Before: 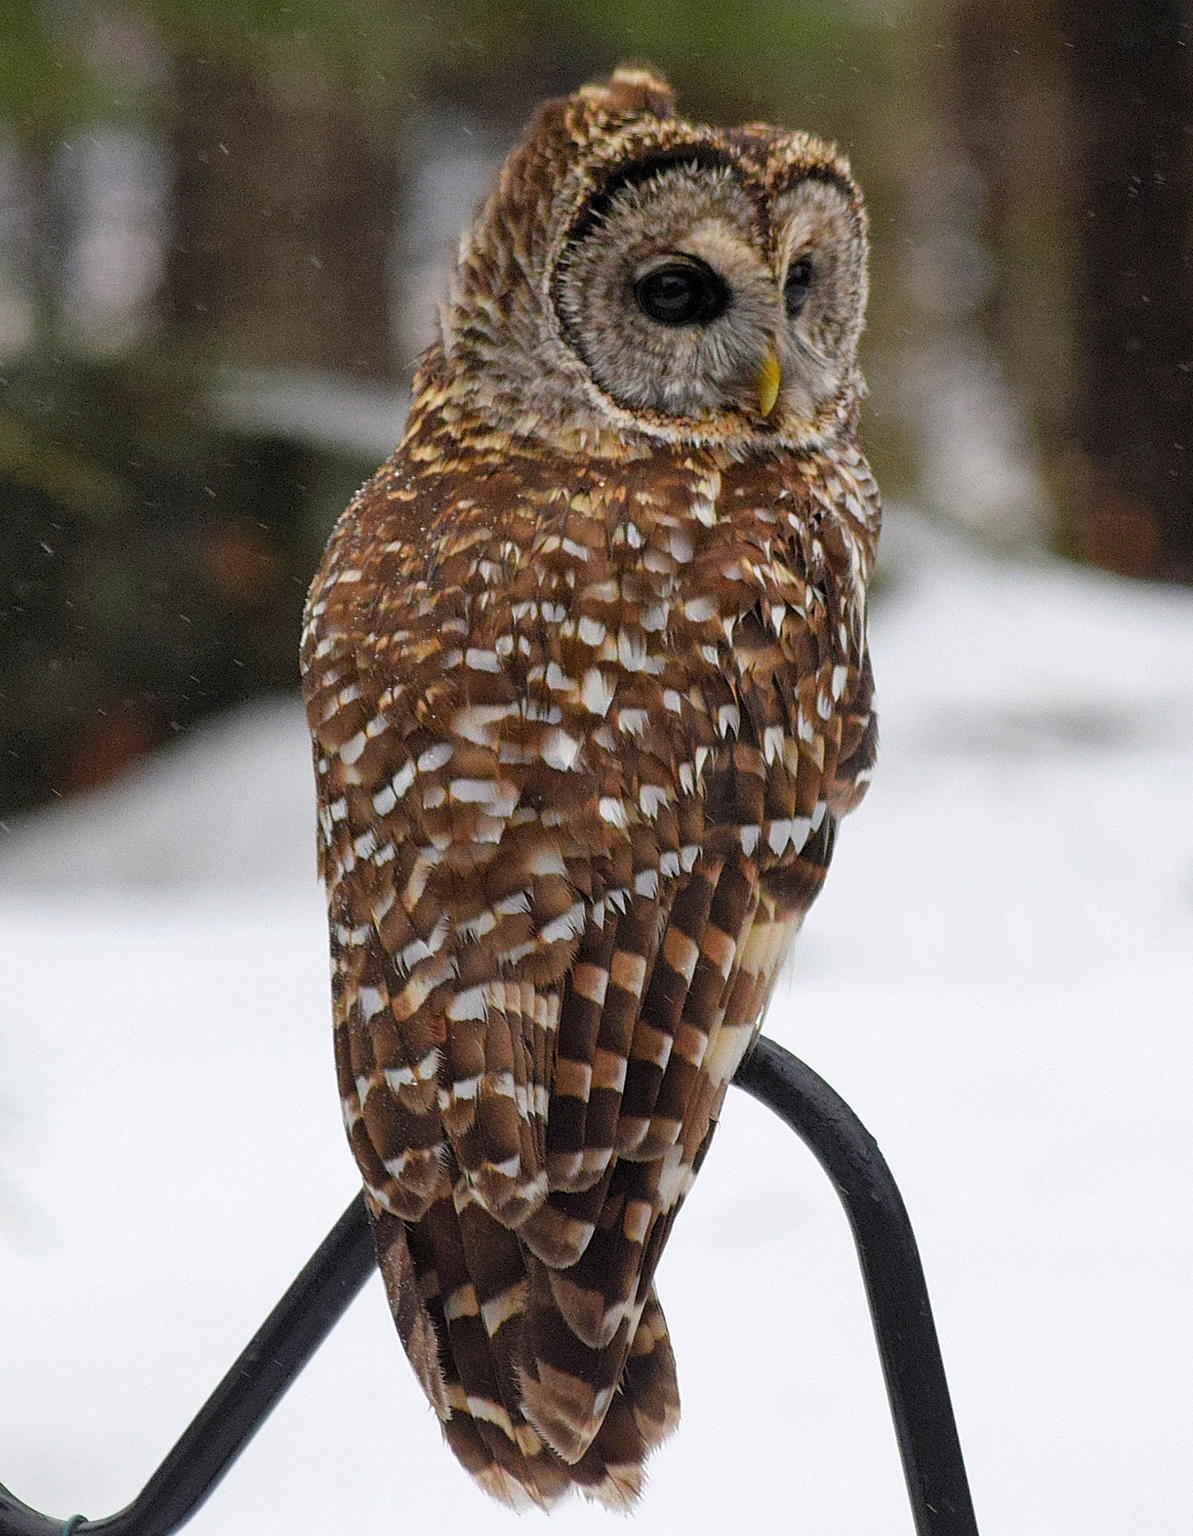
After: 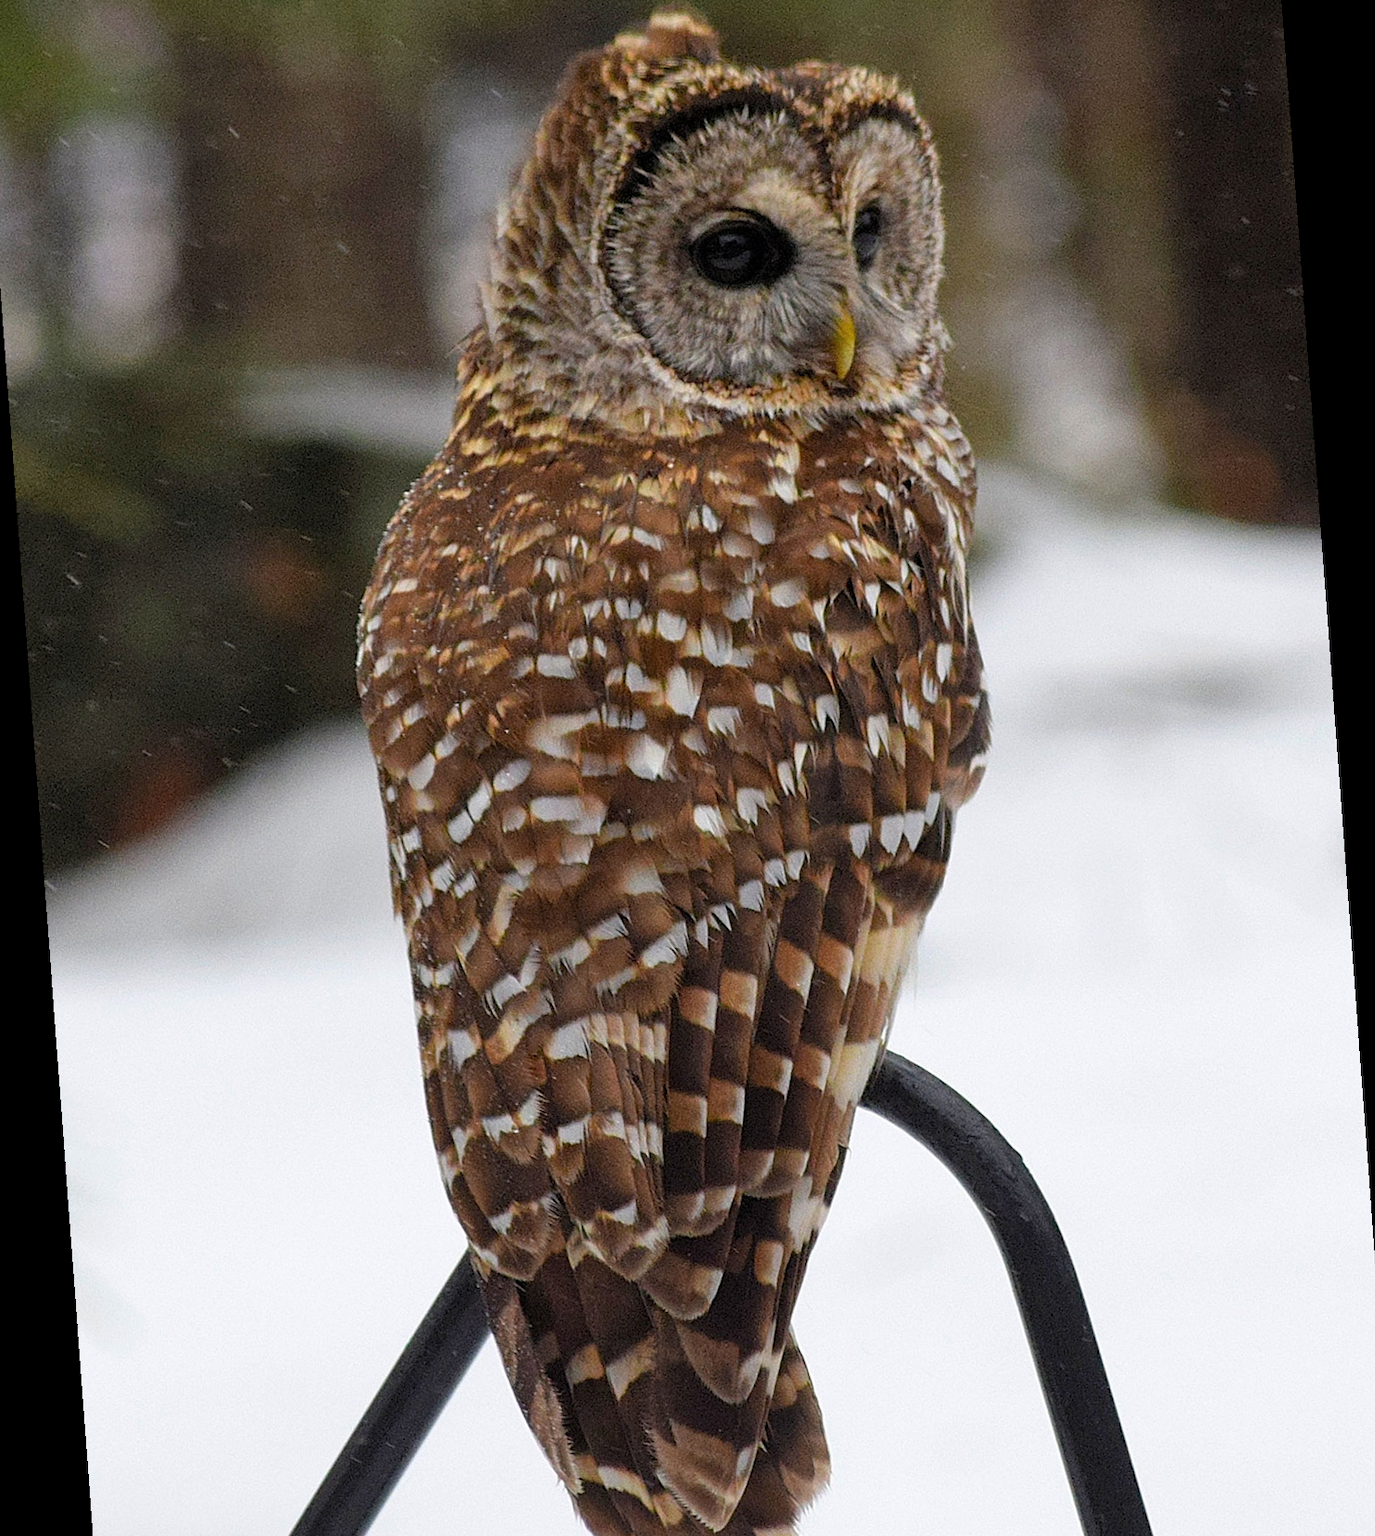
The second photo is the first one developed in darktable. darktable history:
crop: left 1.507%, top 6.147%, right 1.379%, bottom 6.637%
rotate and perspective: rotation -4.25°, automatic cropping off
